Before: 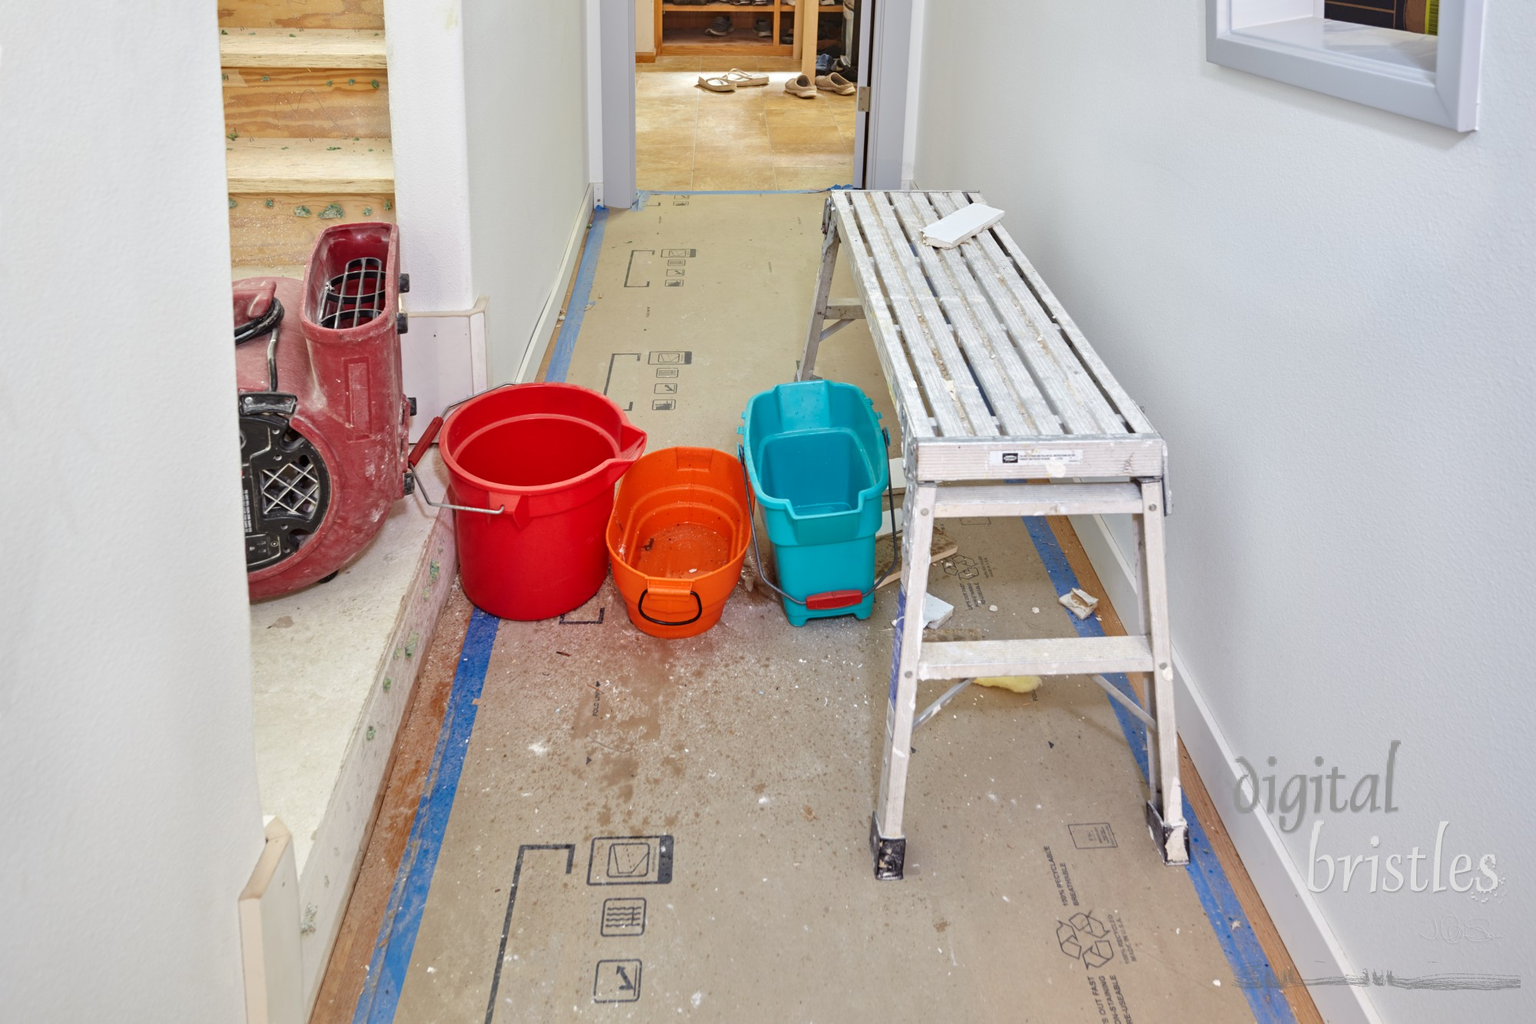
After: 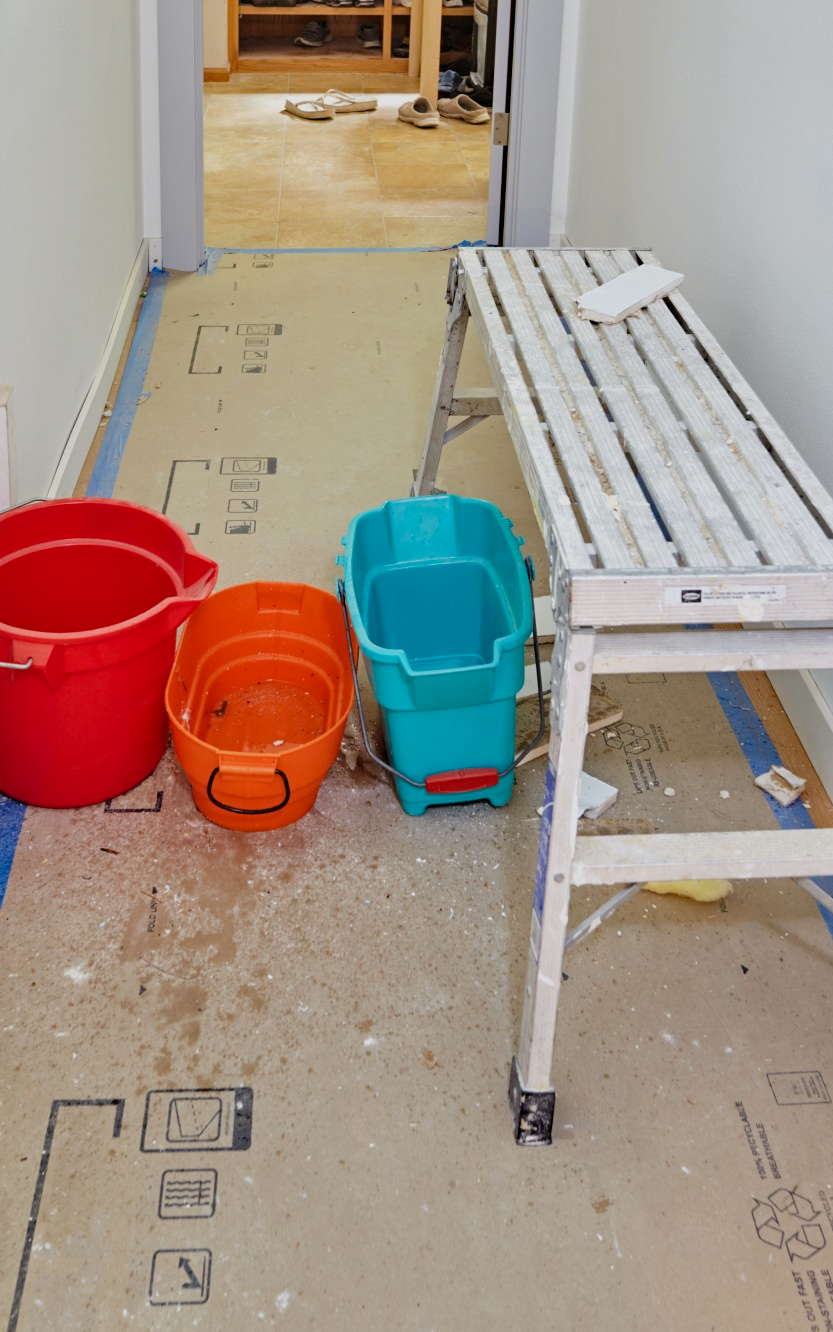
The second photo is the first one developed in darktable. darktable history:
filmic rgb: black relative exposure -8.15 EV, white relative exposure 3.76 EV, hardness 4.46
haze removal: compatibility mode true, adaptive false
crop: left 31.229%, right 27.105%
